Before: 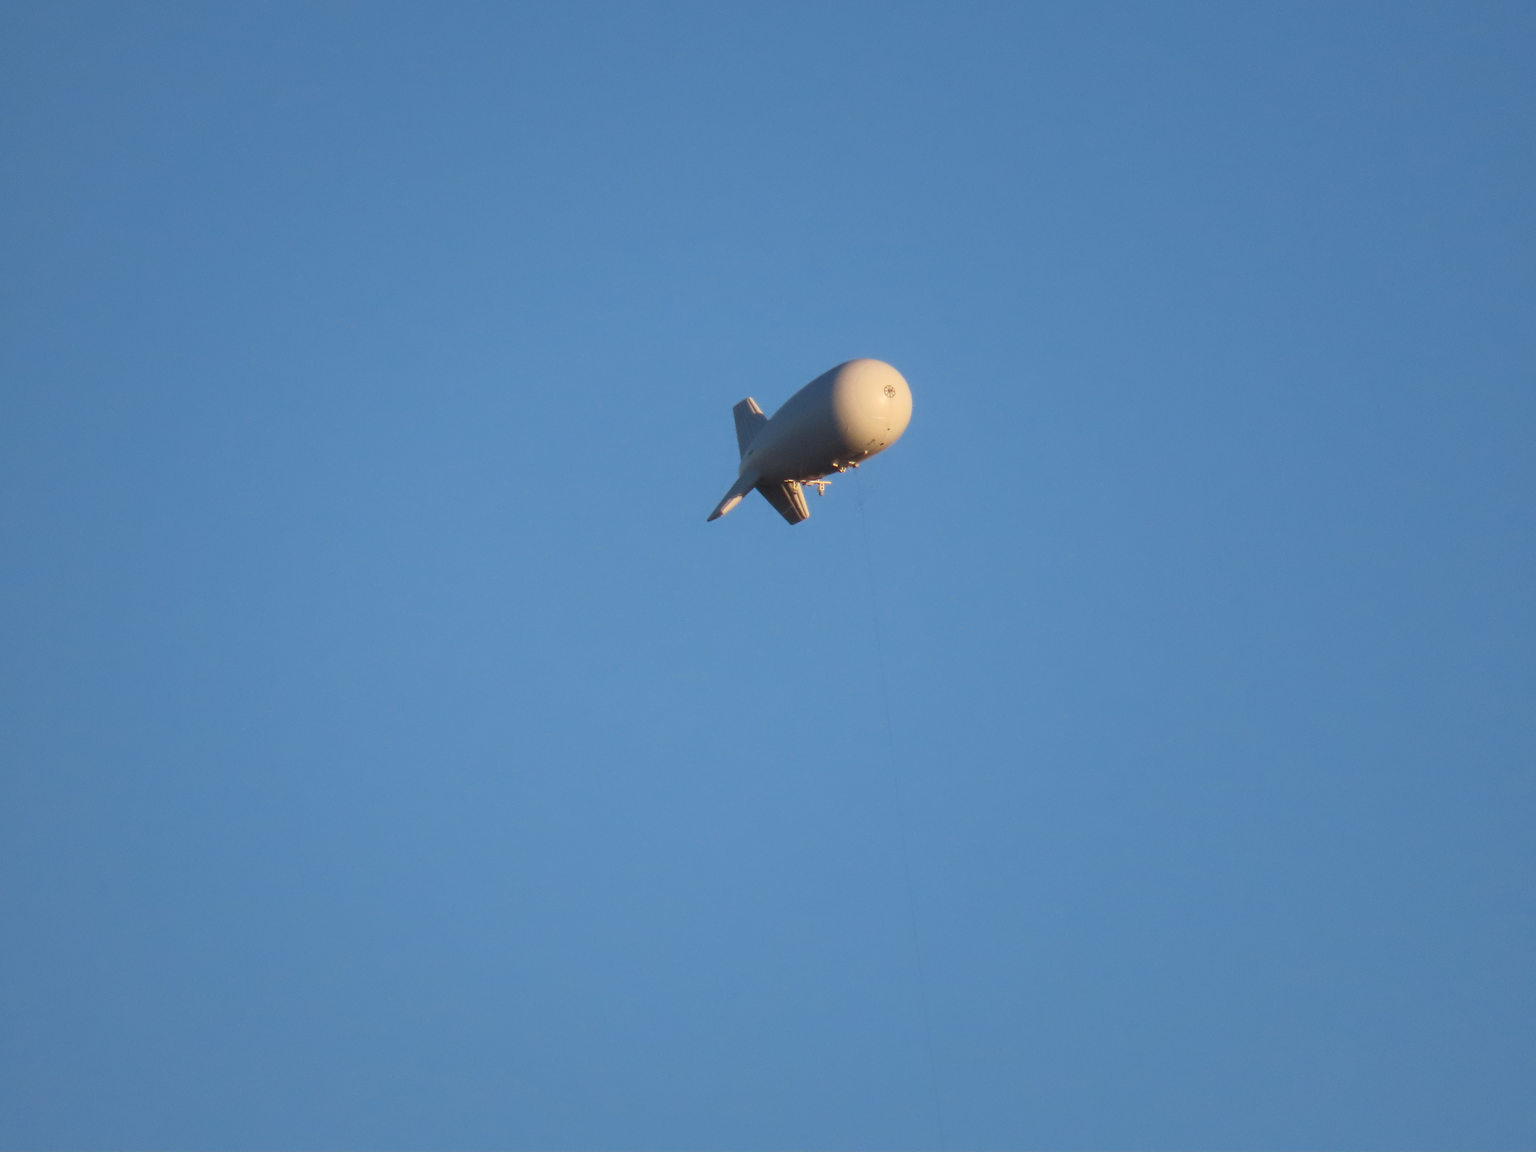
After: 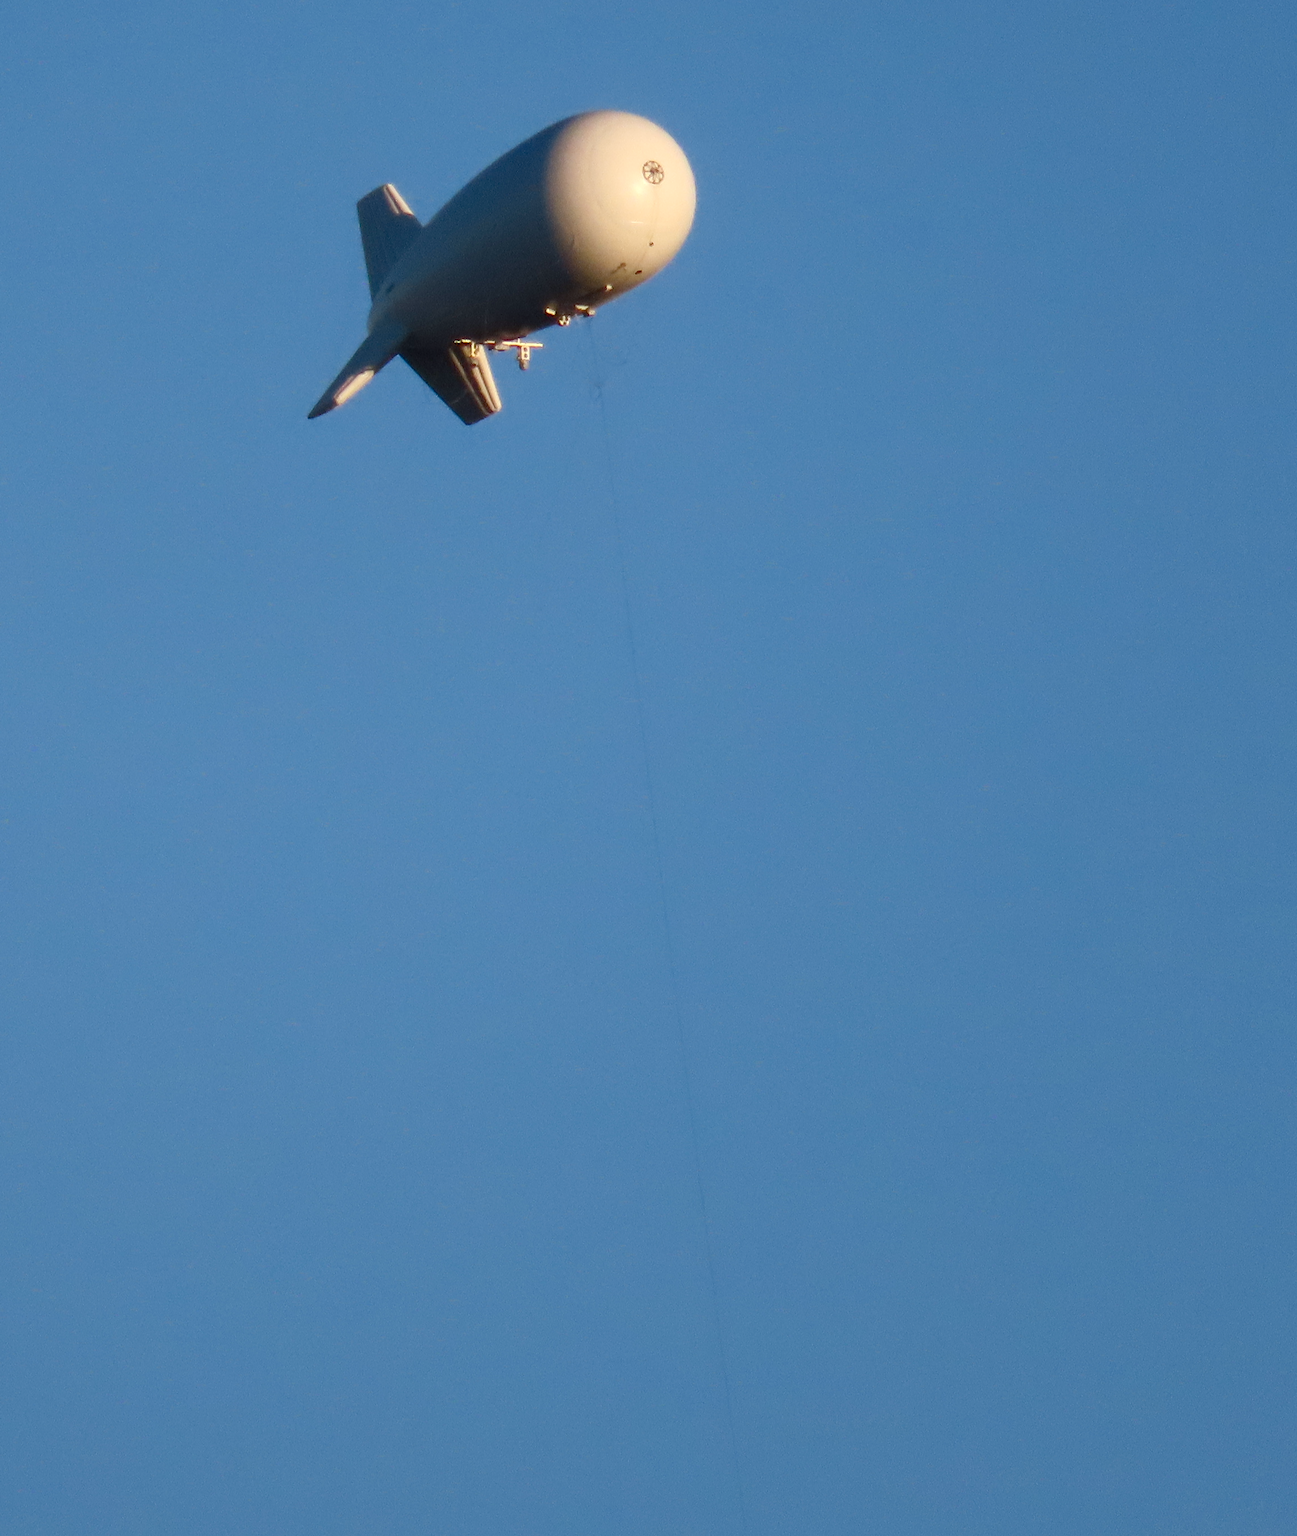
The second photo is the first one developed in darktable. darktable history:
crop: left 35.466%, top 26.086%, right 19.891%, bottom 3.442%
color balance rgb: shadows lift › chroma 2.044%, shadows lift › hue 221.19°, power › hue 315.73°, perceptual saturation grading › global saturation 20%, perceptual saturation grading › highlights -50.017%, perceptual saturation grading › shadows 30.419%, perceptual brilliance grading › global brilliance 14.739%, perceptual brilliance grading › shadows -34.388%
exposure: black level correction 0.006, exposure -0.224 EV, compensate exposure bias true, compensate highlight preservation false
